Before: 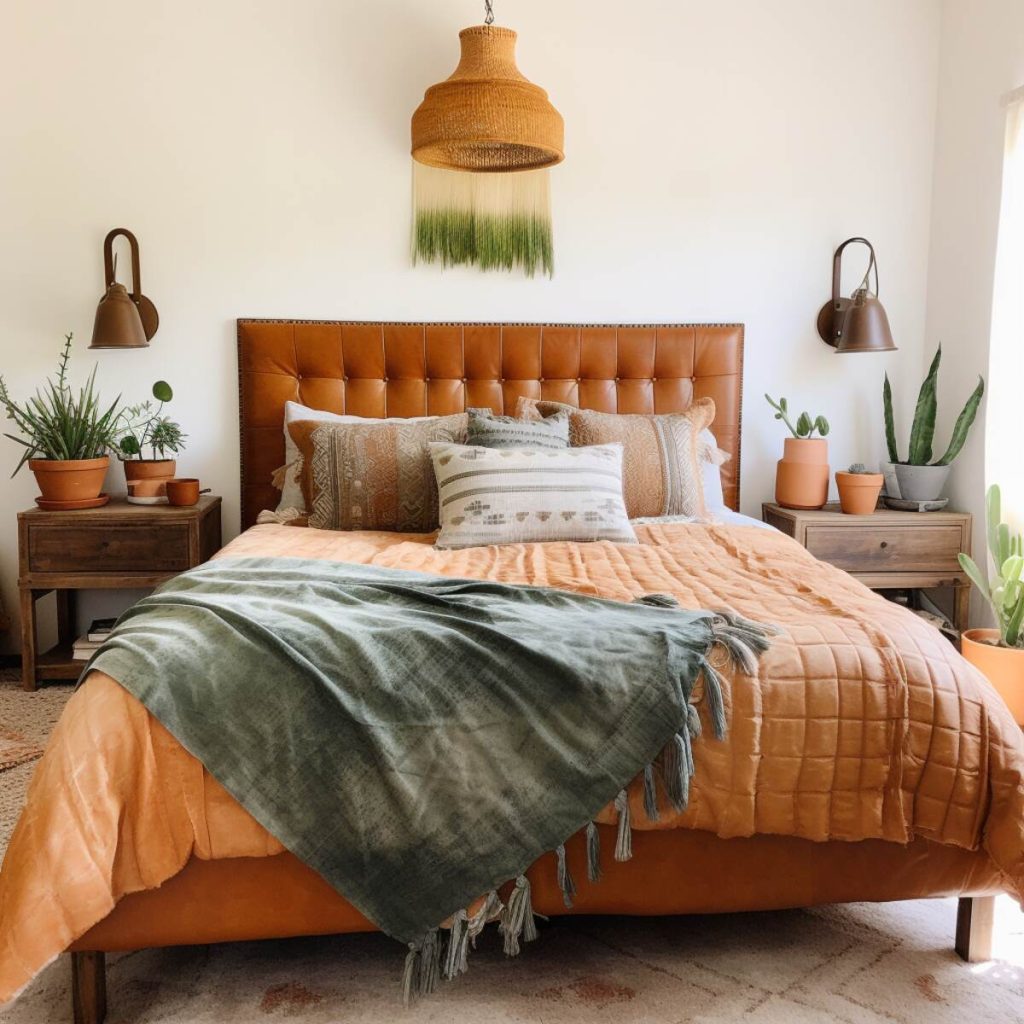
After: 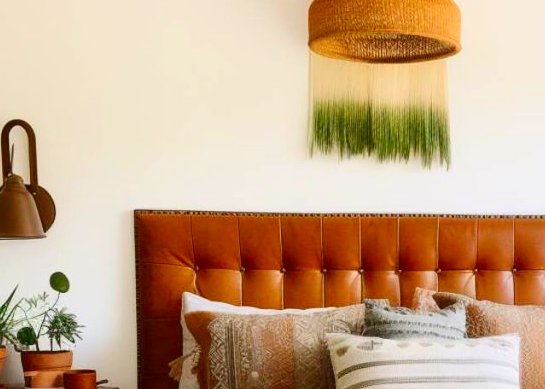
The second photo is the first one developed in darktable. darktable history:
crop: left 10.113%, top 10.68%, right 36.614%, bottom 51.317%
contrast brightness saturation: contrast 0.165, saturation 0.329
